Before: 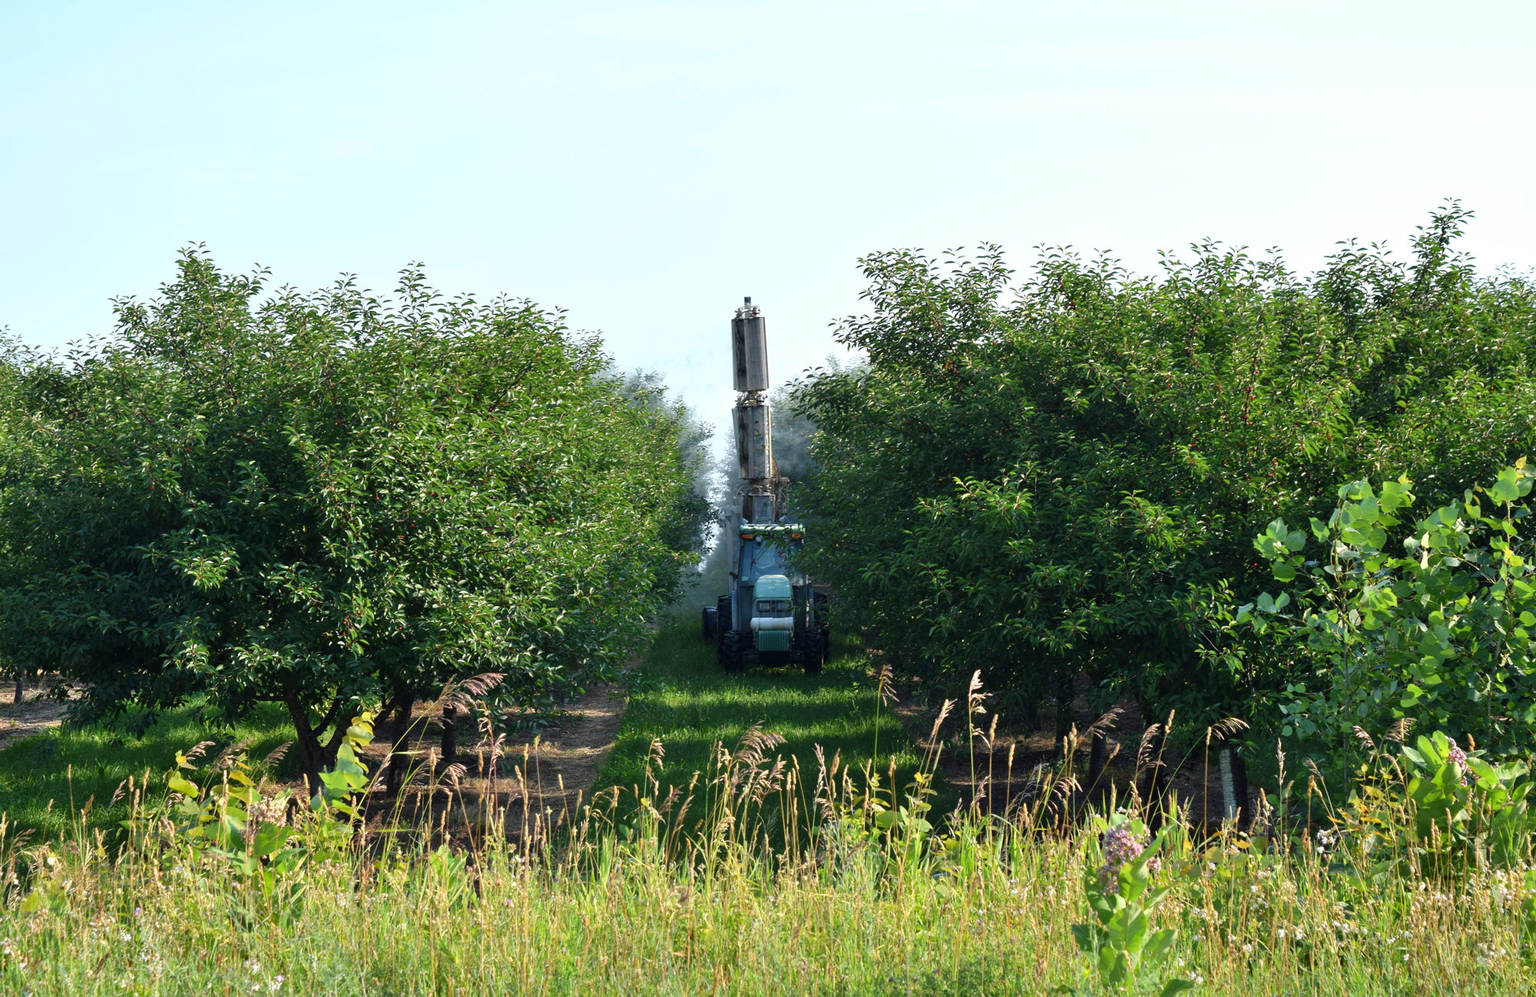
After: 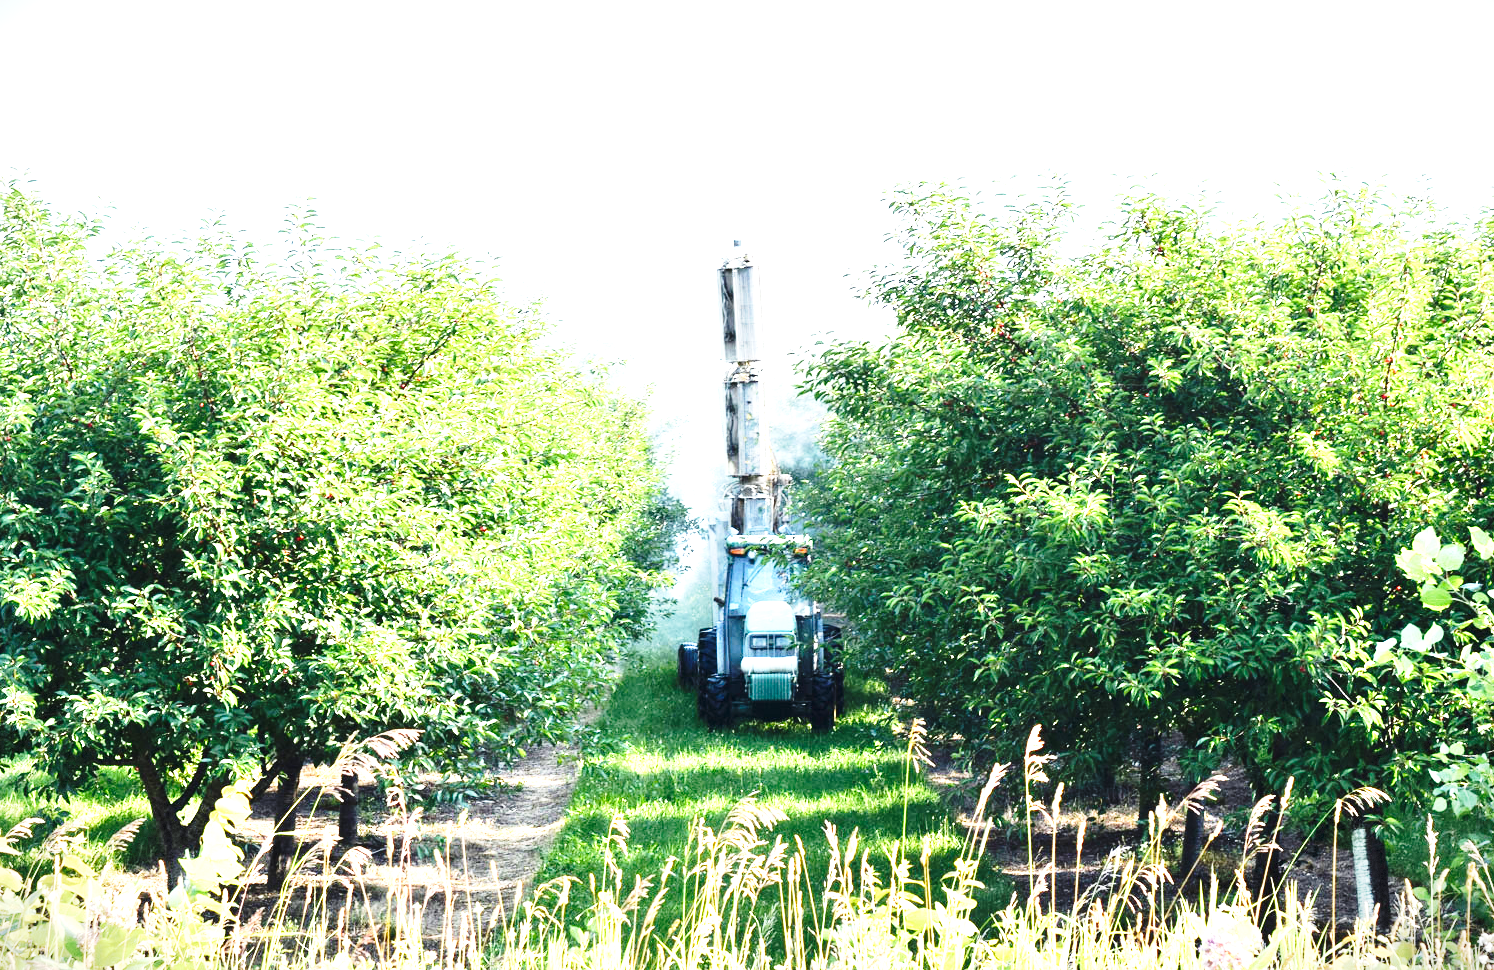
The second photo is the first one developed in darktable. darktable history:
crop and rotate: left 11.831%, top 11.346%, right 13.429%, bottom 13.899%
exposure: black level correction 0, exposure 1.9 EV, compensate highlight preservation false
vignetting: fall-off start 100%, brightness -0.406, saturation -0.3, width/height ratio 1.324, dithering 8-bit output, unbound false
tone equalizer: -8 EV -0.75 EV, -7 EV -0.7 EV, -6 EV -0.6 EV, -5 EV -0.4 EV, -3 EV 0.4 EV, -2 EV 0.6 EV, -1 EV 0.7 EV, +0 EV 0.75 EV, edges refinement/feathering 500, mask exposure compensation -1.57 EV, preserve details no
base curve: curves: ch0 [(0, 0) (0.028, 0.03) (0.121, 0.232) (0.46, 0.748) (0.859, 0.968) (1, 1)], preserve colors none
